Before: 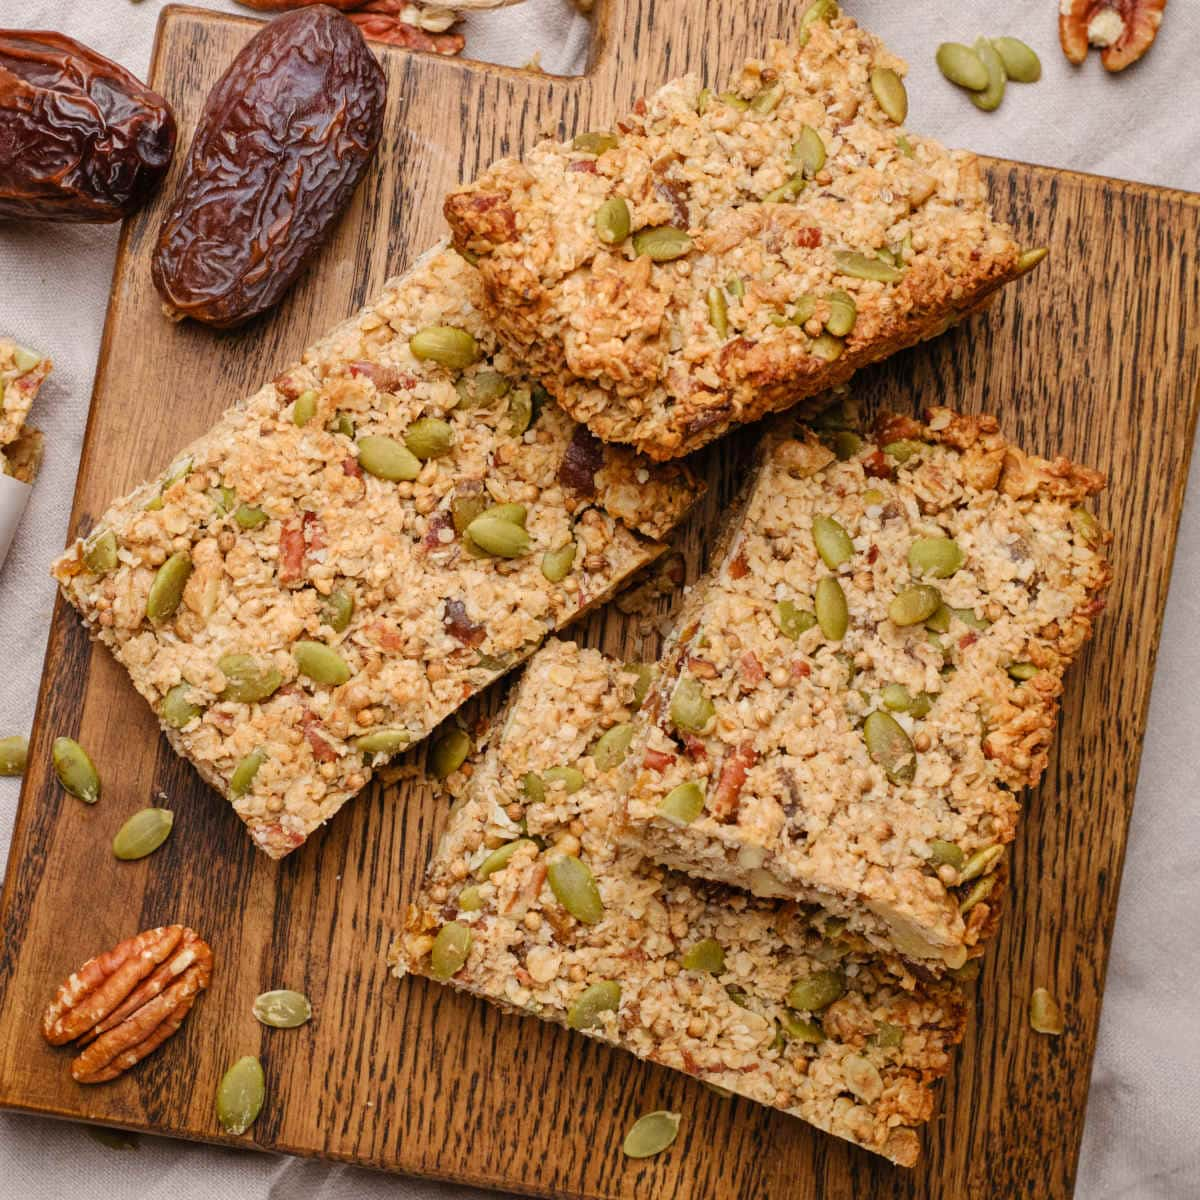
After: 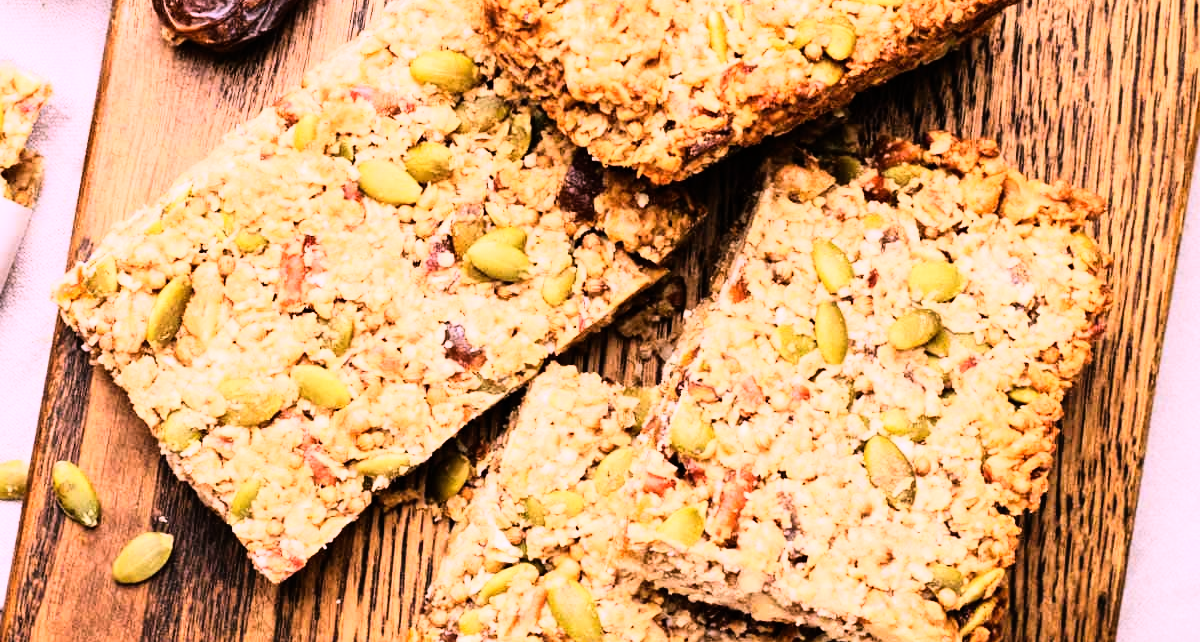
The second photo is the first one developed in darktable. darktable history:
rgb curve: curves: ch0 [(0, 0) (0.21, 0.15) (0.24, 0.21) (0.5, 0.75) (0.75, 0.96) (0.89, 0.99) (1, 1)]; ch1 [(0, 0.02) (0.21, 0.13) (0.25, 0.2) (0.5, 0.67) (0.75, 0.9) (0.89, 0.97) (1, 1)]; ch2 [(0, 0.02) (0.21, 0.13) (0.25, 0.2) (0.5, 0.67) (0.75, 0.9) (0.89, 0.97) (1, 1)], compensate middle gray true
crop and rotate: top 23.043%, bottom 23.437%
white balance: red 1.066, blue 1.119
